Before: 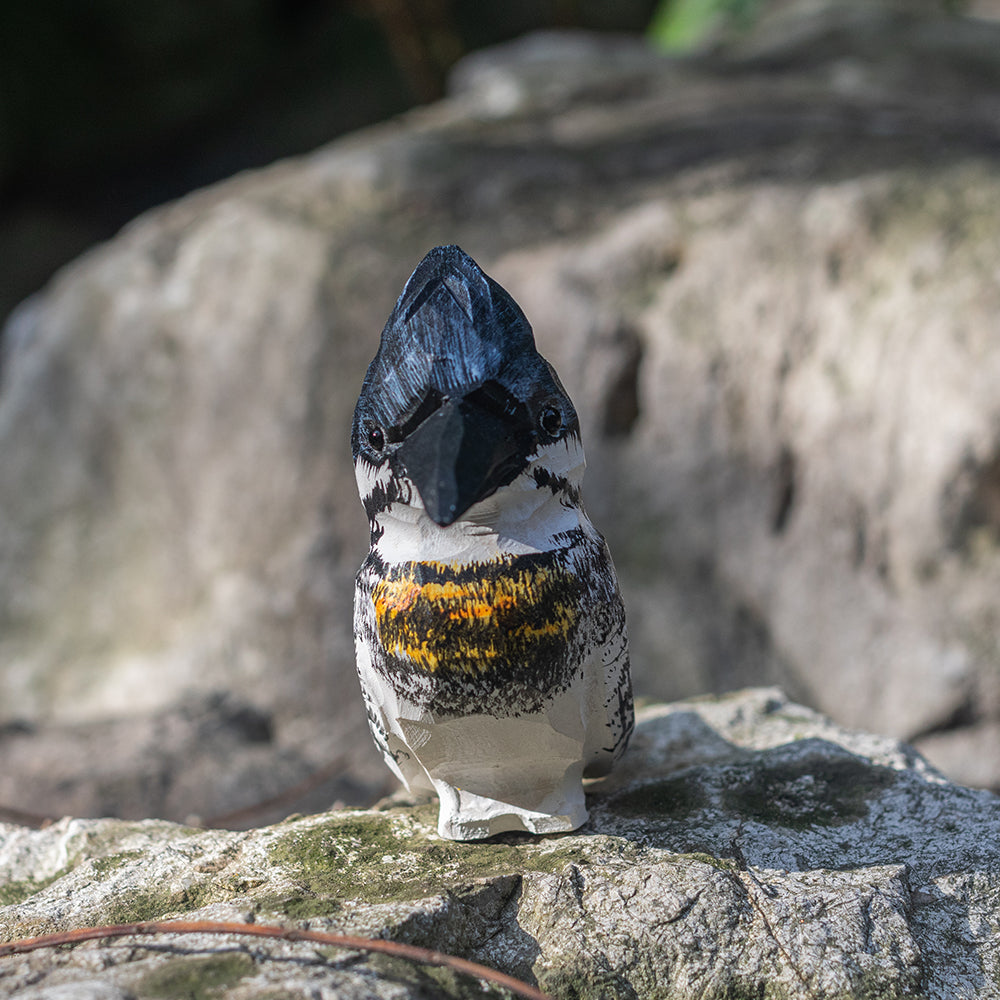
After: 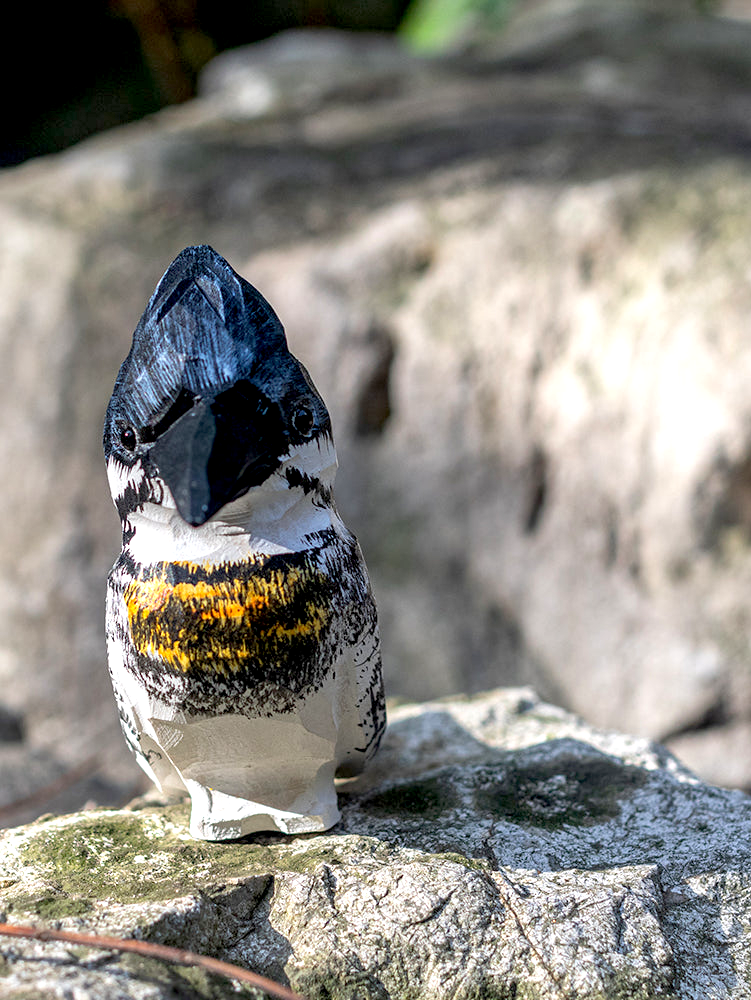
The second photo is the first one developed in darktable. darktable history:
crop and rotate: left 24.894%
exposure: black level correction 0.012, exposure 0.693 EV, compensate exposure bias true, compensate highlight preservation false
